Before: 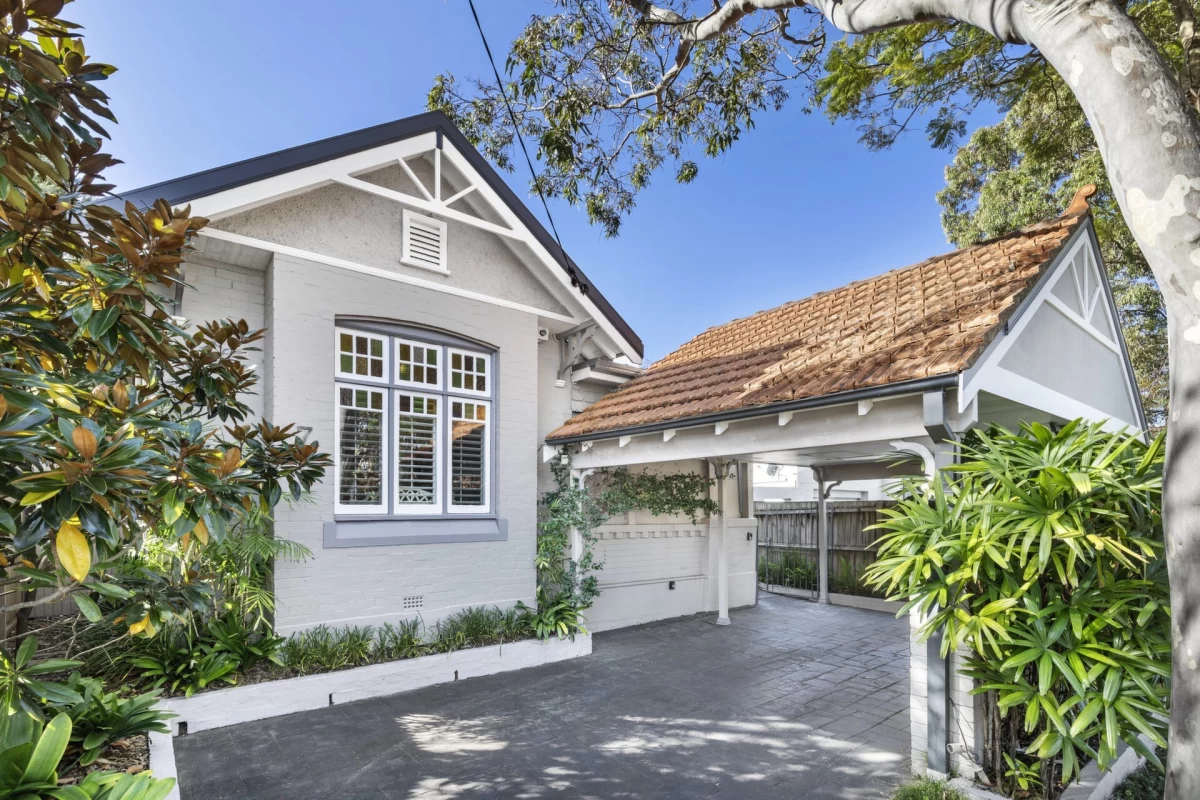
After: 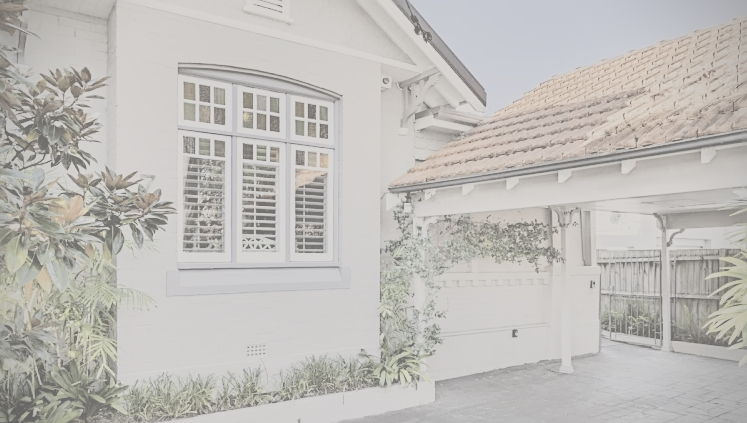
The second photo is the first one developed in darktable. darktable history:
sharpen: on, module defaults
crop: left 13.101%, top 31.601%, right 24.567%, bottom 15.502%
contrast brightness saturation: contrast -0.307, brightness 0.745, saturation -0.765
exposure: exposure -0.068 EV, compensate highlight preservation false
local contrast: mode bilateral grid, contrast 21, coarseness 50, detail 120%, midtone range 0.2
filmic rgb: black relative exposure -6.86 EV, white relative exposure 5.9 EV, hardness 2.69
vignetting: fall-off start 74.34%, fall-off radius 66.41%, dithering 8-bit output
tone curve: curves: ch0 [(0, 0) (0.091, 0.074) (0.184, 0.168) (0.491, 0.519) (0.748, 0.765) (1, 0.919)]; ch1 [(0, 0) (0.179, 0.173) (0.322, 0.32) (0.424, 0.424) (0.502, 0.504) (0.56, 0.578) (0.631, 0.667) (0.777, 0.806) (1, 1)]; ch2 [(0, 0) (0.434, 0.447) (0.483, 0.487) (0.547, 0.564) (0.676, 0.673) (1, 1)], color space Lab, independent channels, preserve colors none
